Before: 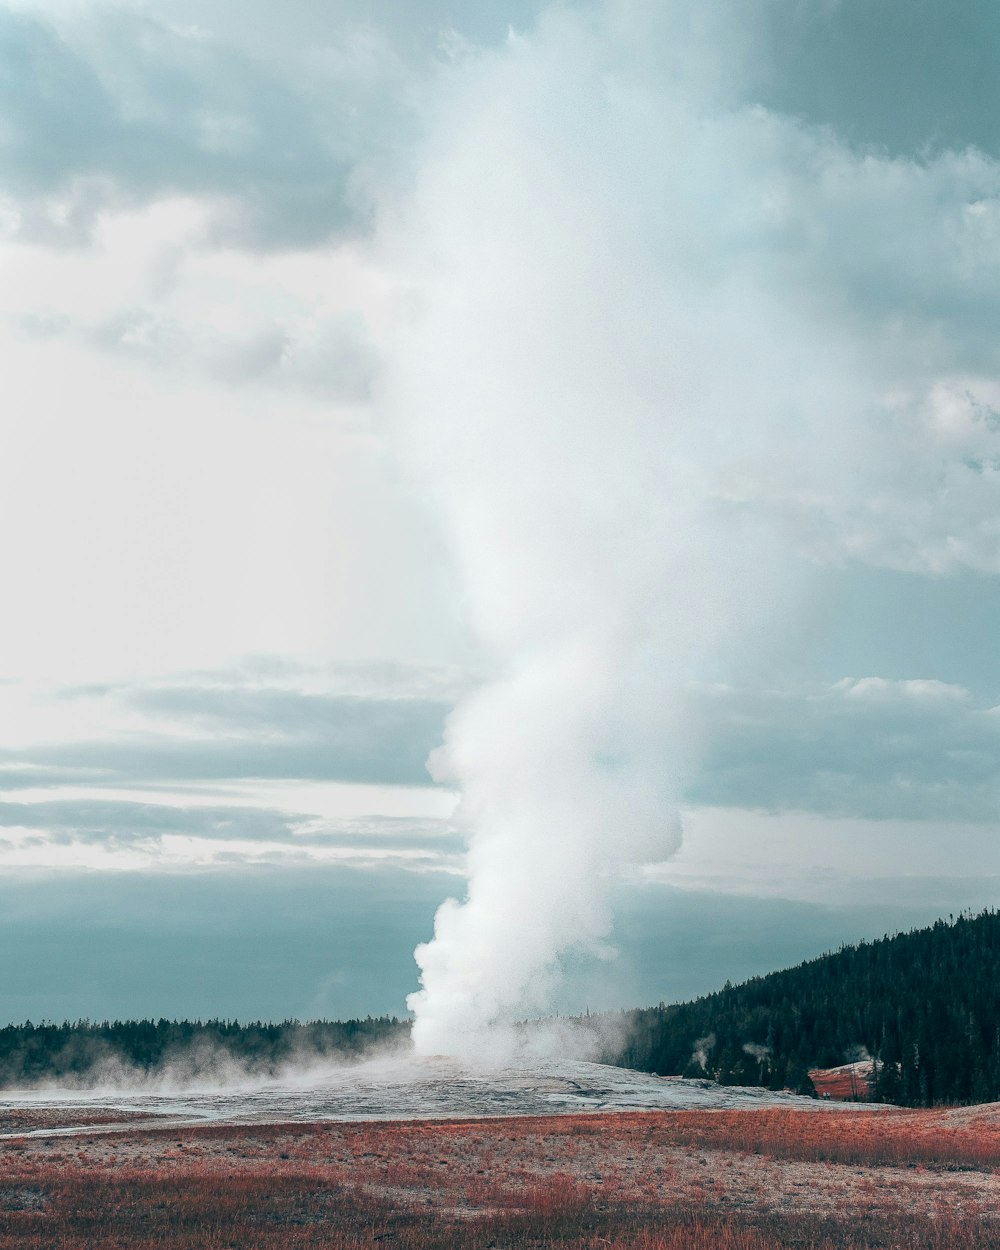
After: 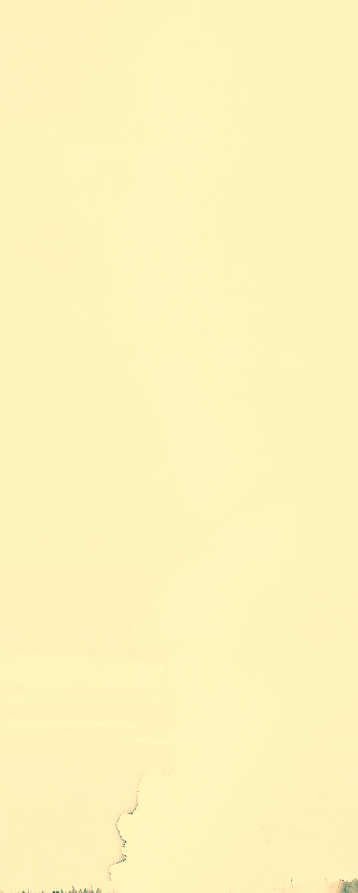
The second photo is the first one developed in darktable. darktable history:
local contrast: on, module defaults
crop and rotate: left 29.645%, top 10.384%, right 34.506%, bottom 18.137%
exposure: black level correction 0, exposure 1.199 EV, compensate exposure bias true, compensate highlight preservation false
base curve: curves: ch0 [(0, 0.003) (0.001, 0.002) (0.006, 0.004) (0.02, 0.022) (0.048, 0.086) (0.094, 0.234) (0.162, 0.431) (0.258, 0.629) (0.385, 0.8) (0.548, 0.918) (0.751, 0.988) (1, 1)], preserve colors none
color correction: highlights a* 18.06, highlights b* 34.96, shadows a* 1.27, shadows b* 5.85, saturation 1.02
sharpen: radius 6.28, amount 1.791, threshold 0.147
